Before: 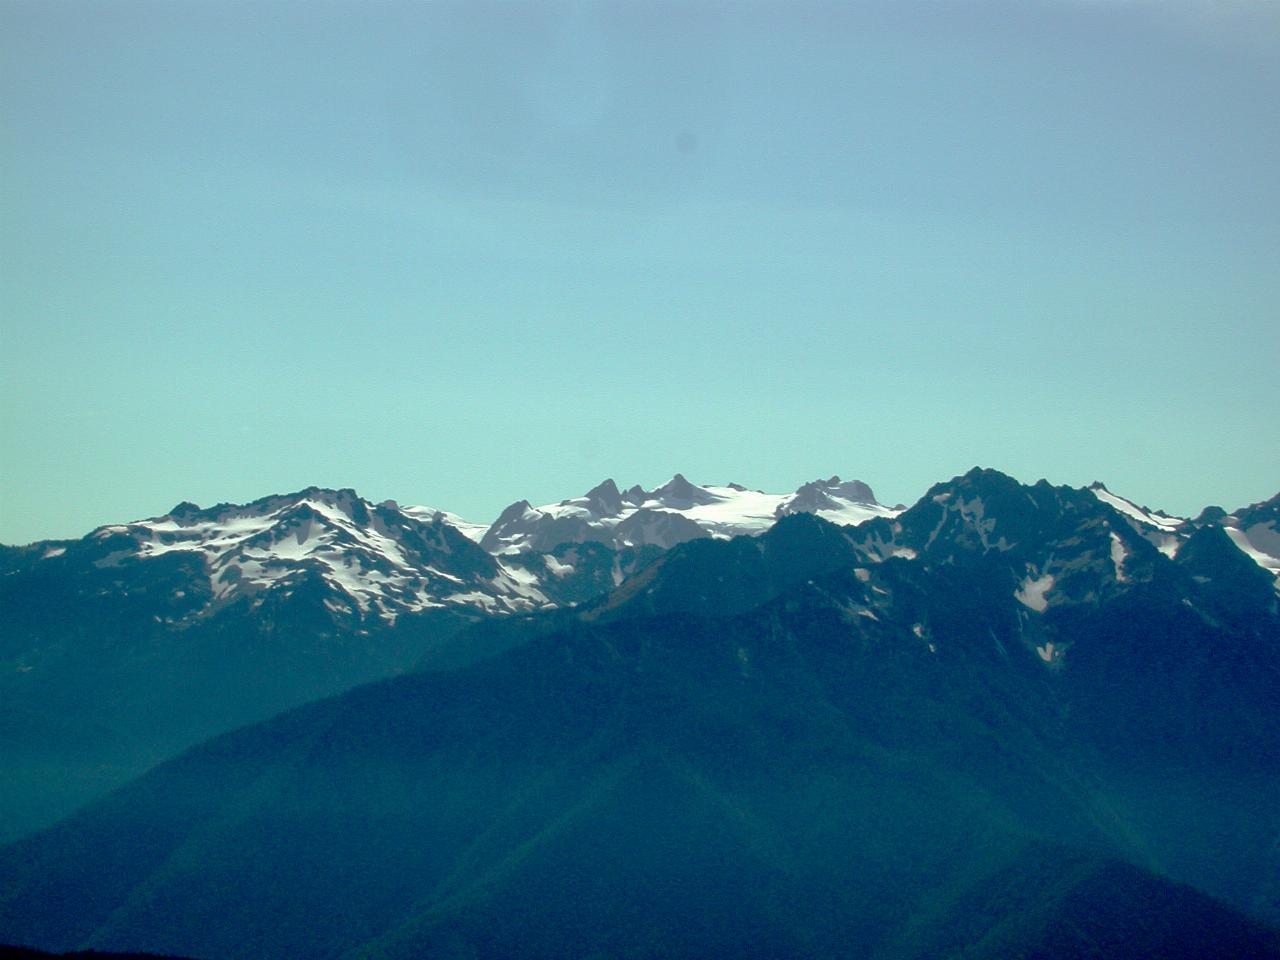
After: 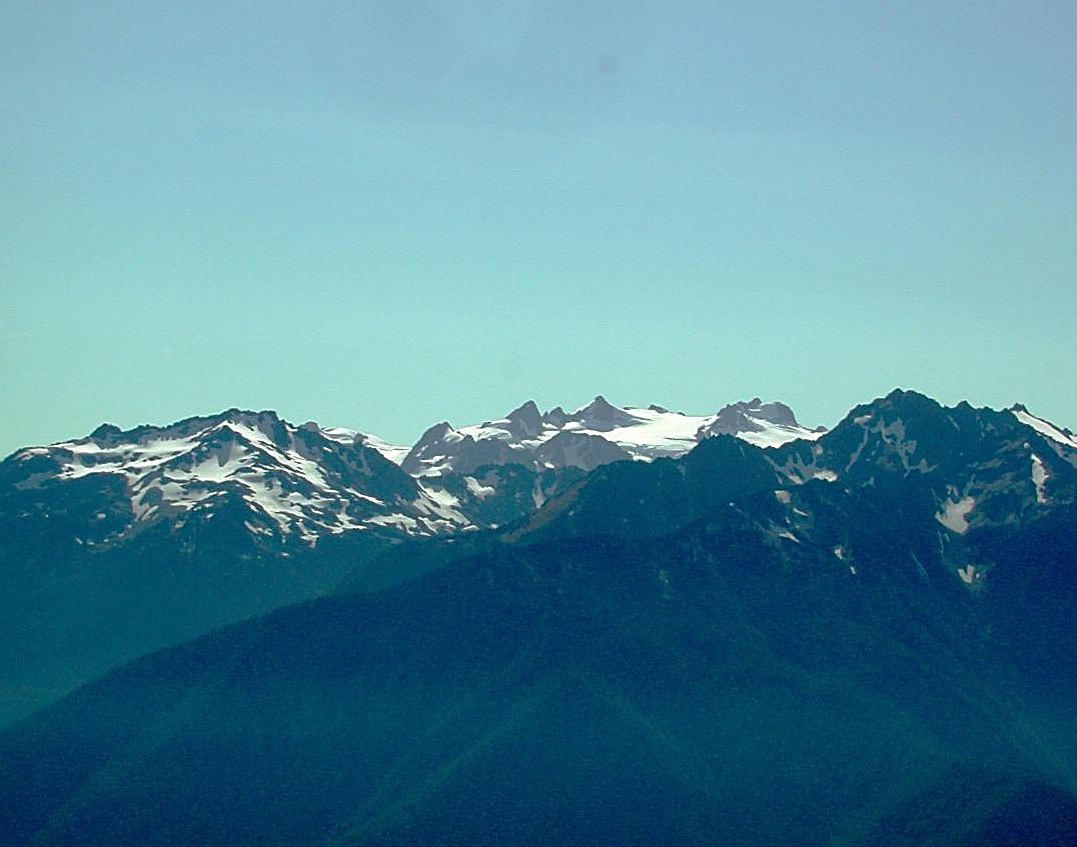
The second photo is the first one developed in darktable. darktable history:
sharpen: amount 0.748
crop: left 6.245%, top 8.157%, right 9.538%, bottom 3.552%
